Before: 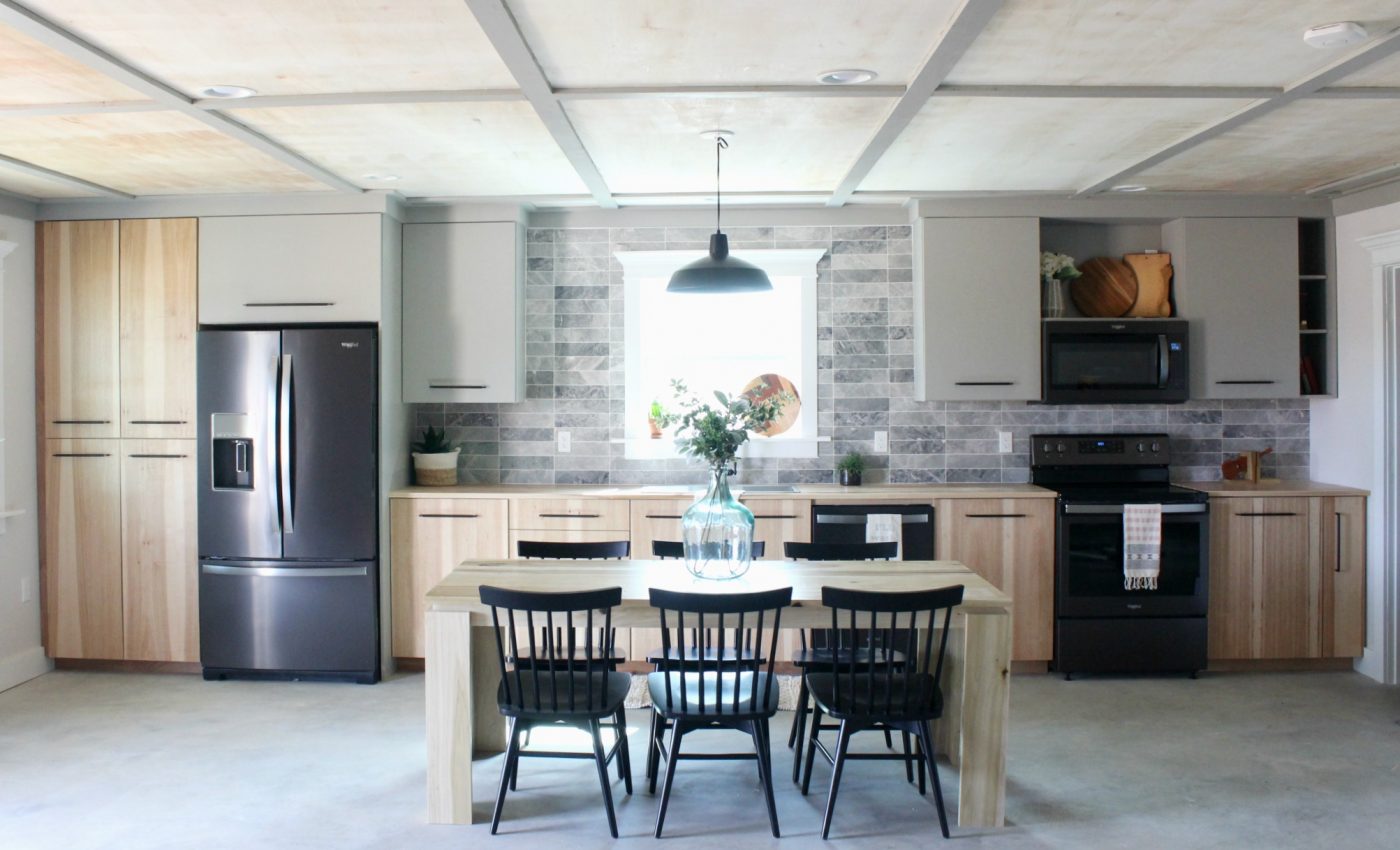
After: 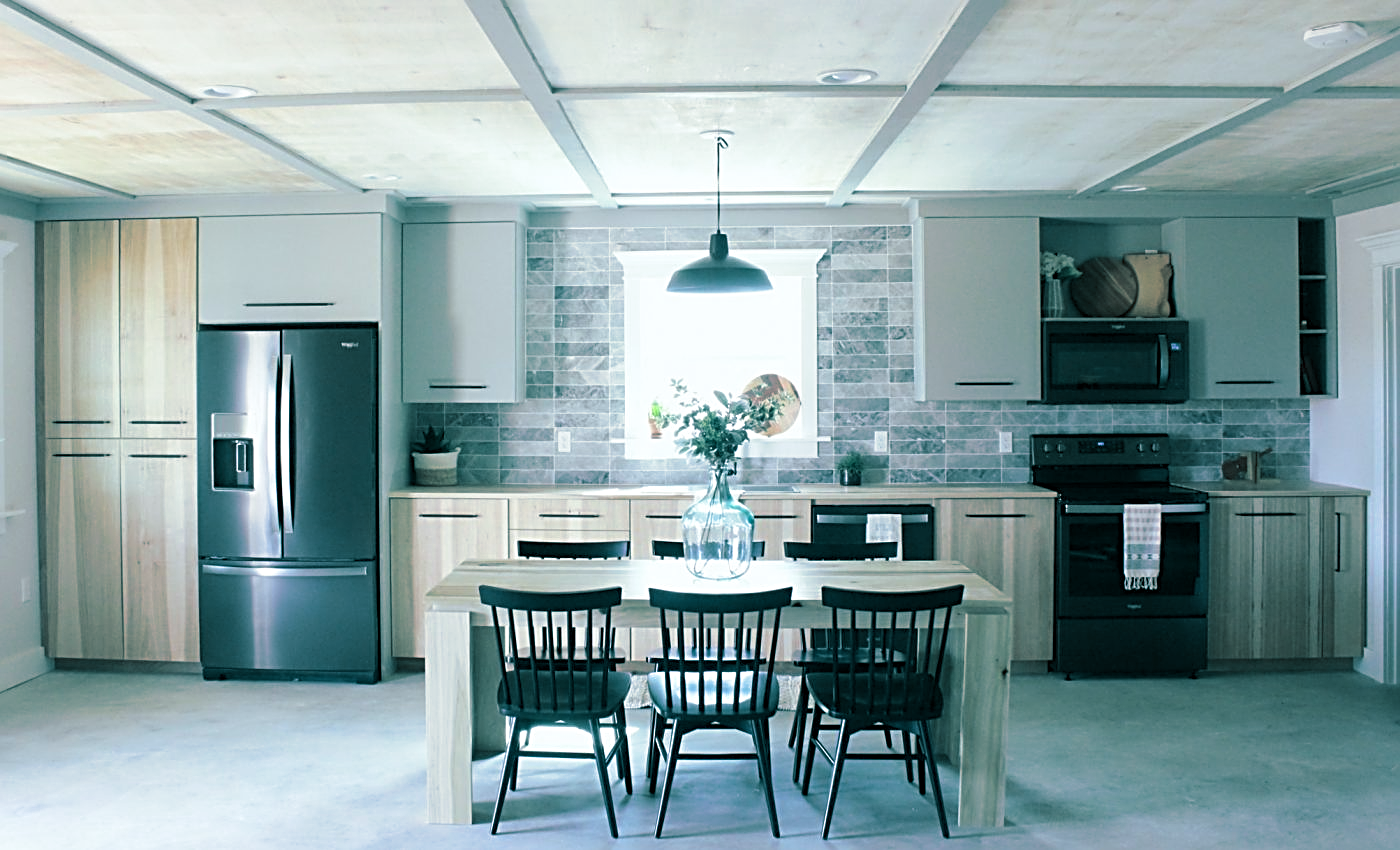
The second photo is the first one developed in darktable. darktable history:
split-toning: shadows › hue 186.43°, highlights › hue 49.29°, compress 30.29%
color calibration: illuminant Planckian (black body), adaptation linear Bradford (ICC v4), x 0.364, y 0.367, temperature 4417.56 K, saturation algorithm version 1 (2020)
sharpen: radius 2.676, amount 0.669
